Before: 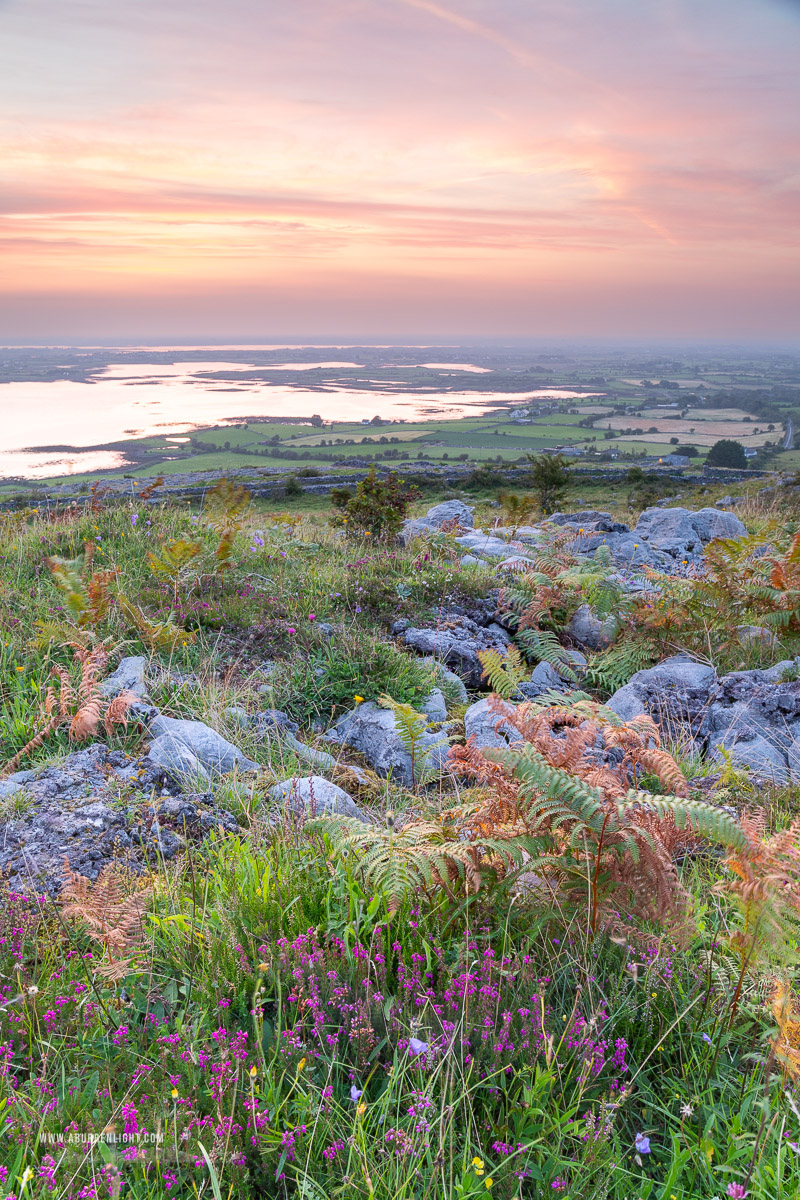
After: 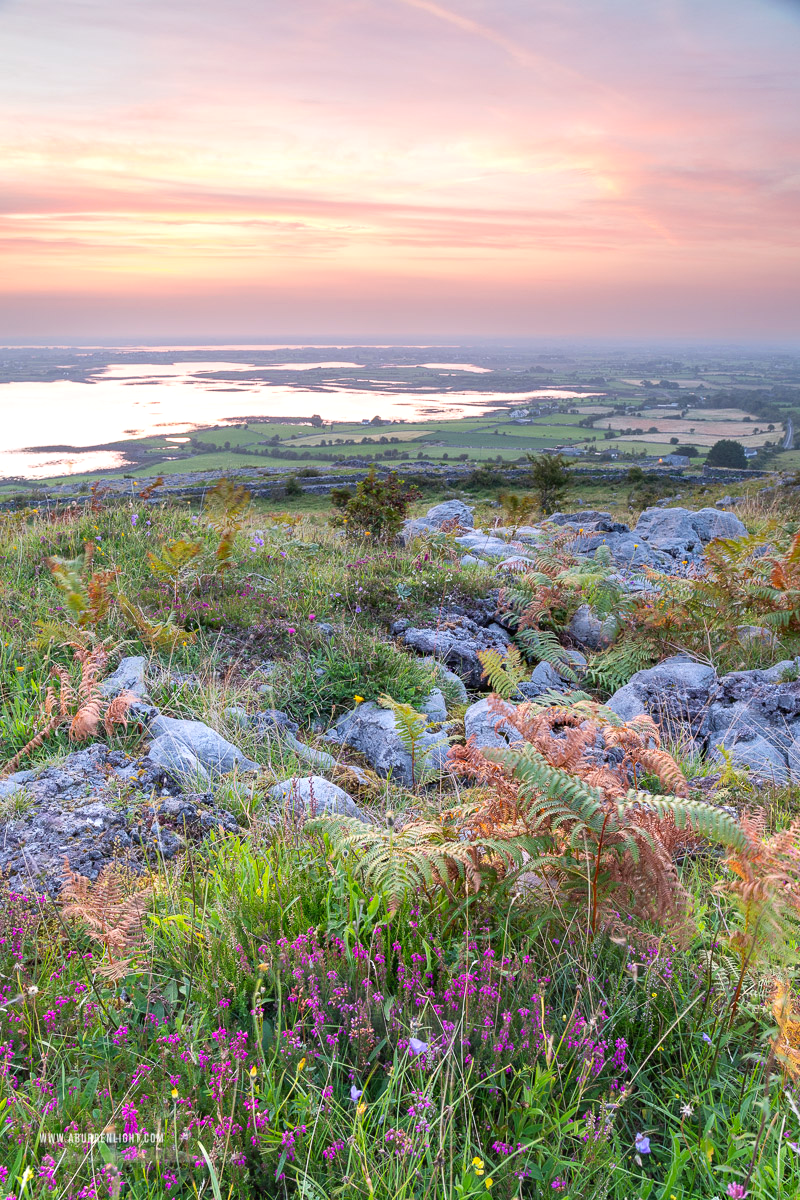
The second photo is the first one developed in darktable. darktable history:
levels: levels [0, 0.476, 0.951]
